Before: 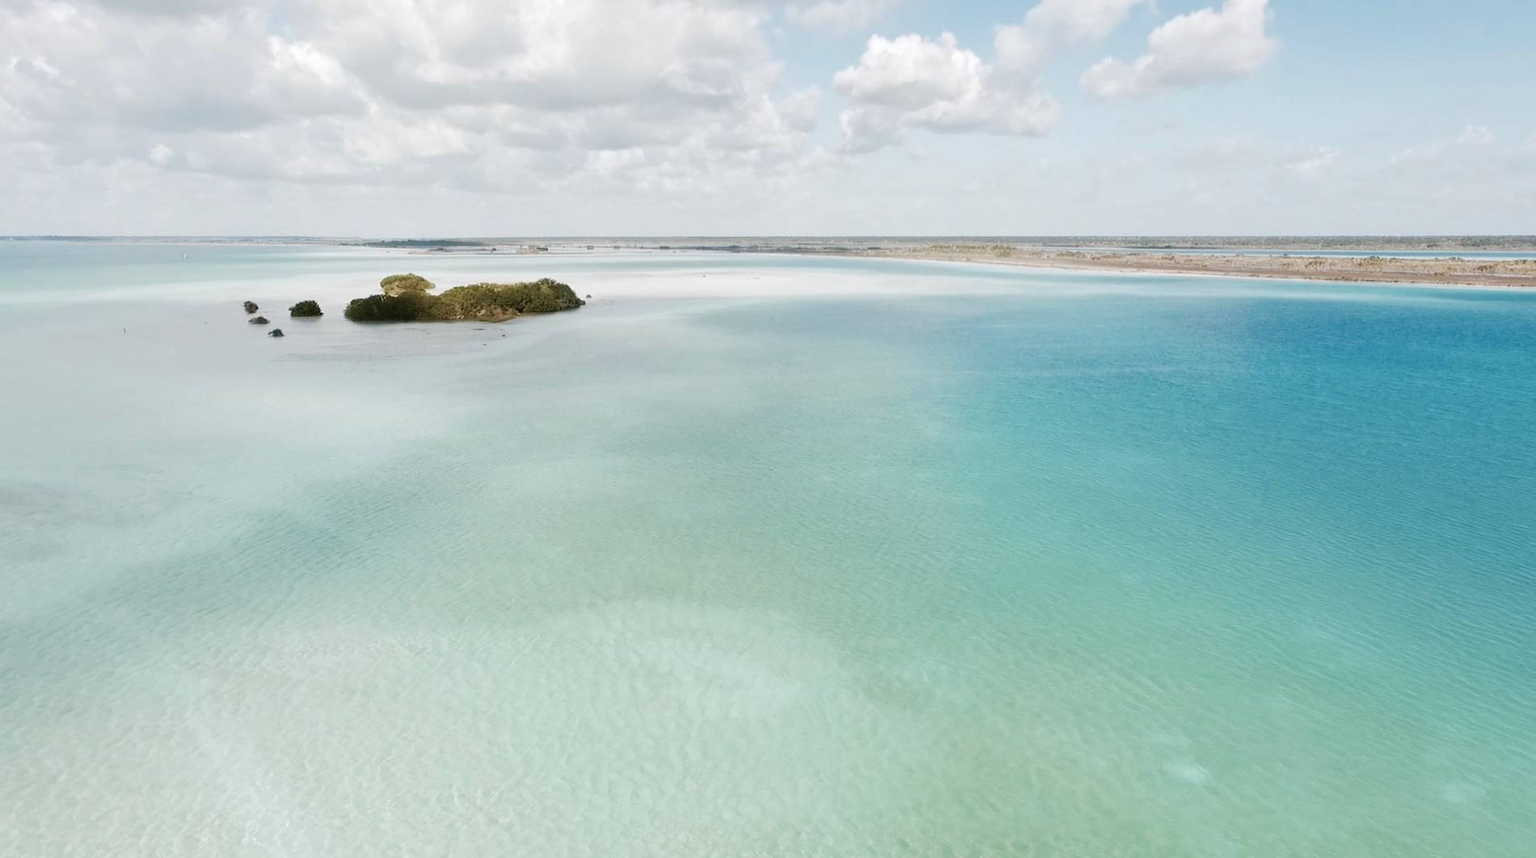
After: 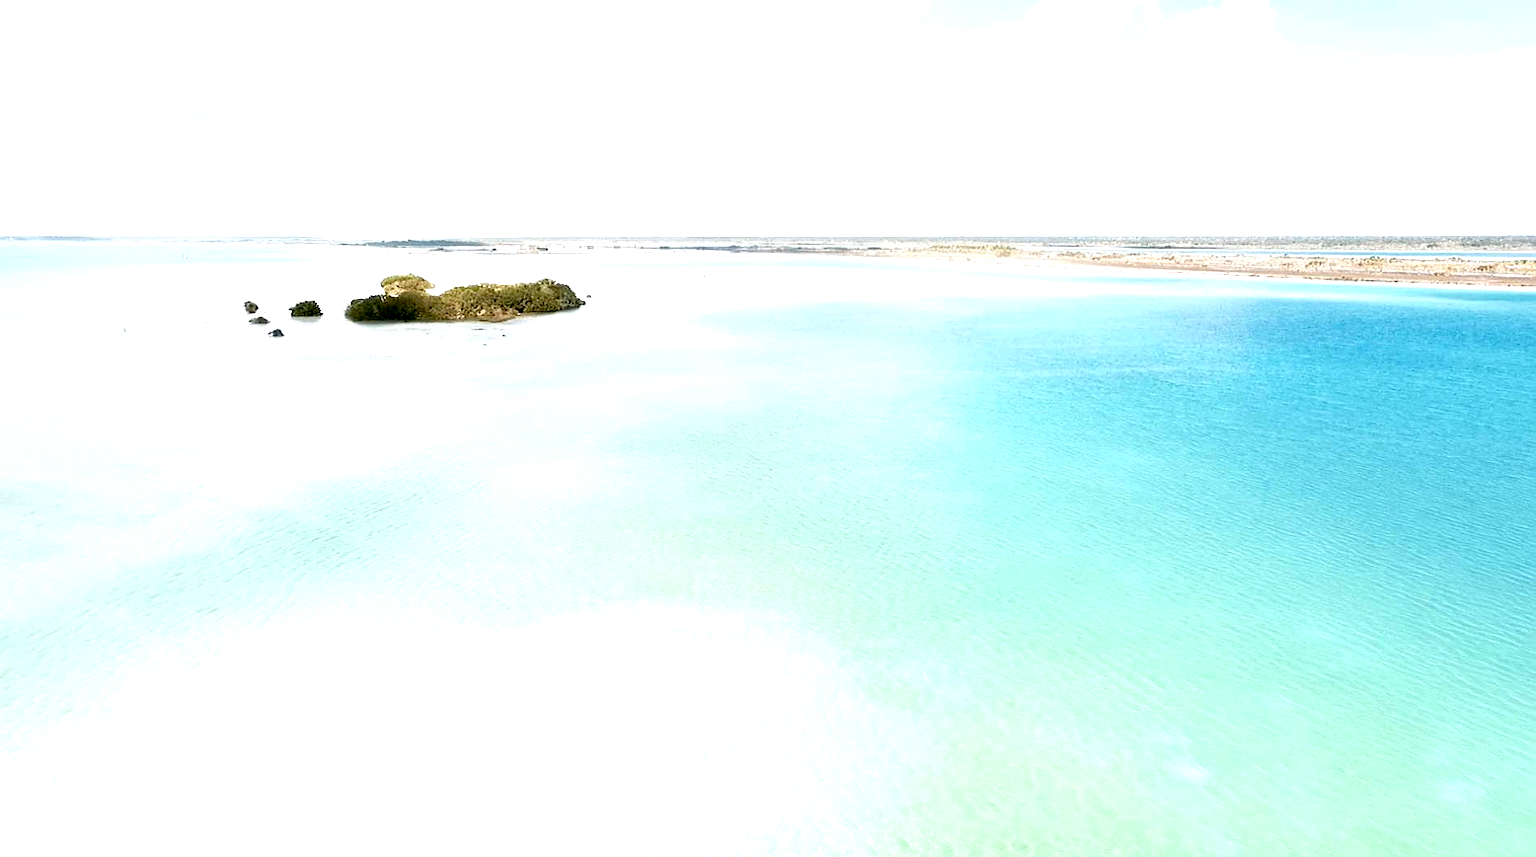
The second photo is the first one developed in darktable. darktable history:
sharpen: on, module defaults
exposure: black level correction 0.011, exposure 1.088 EV, compensate exposure bias true, compensate highlight preservation false
